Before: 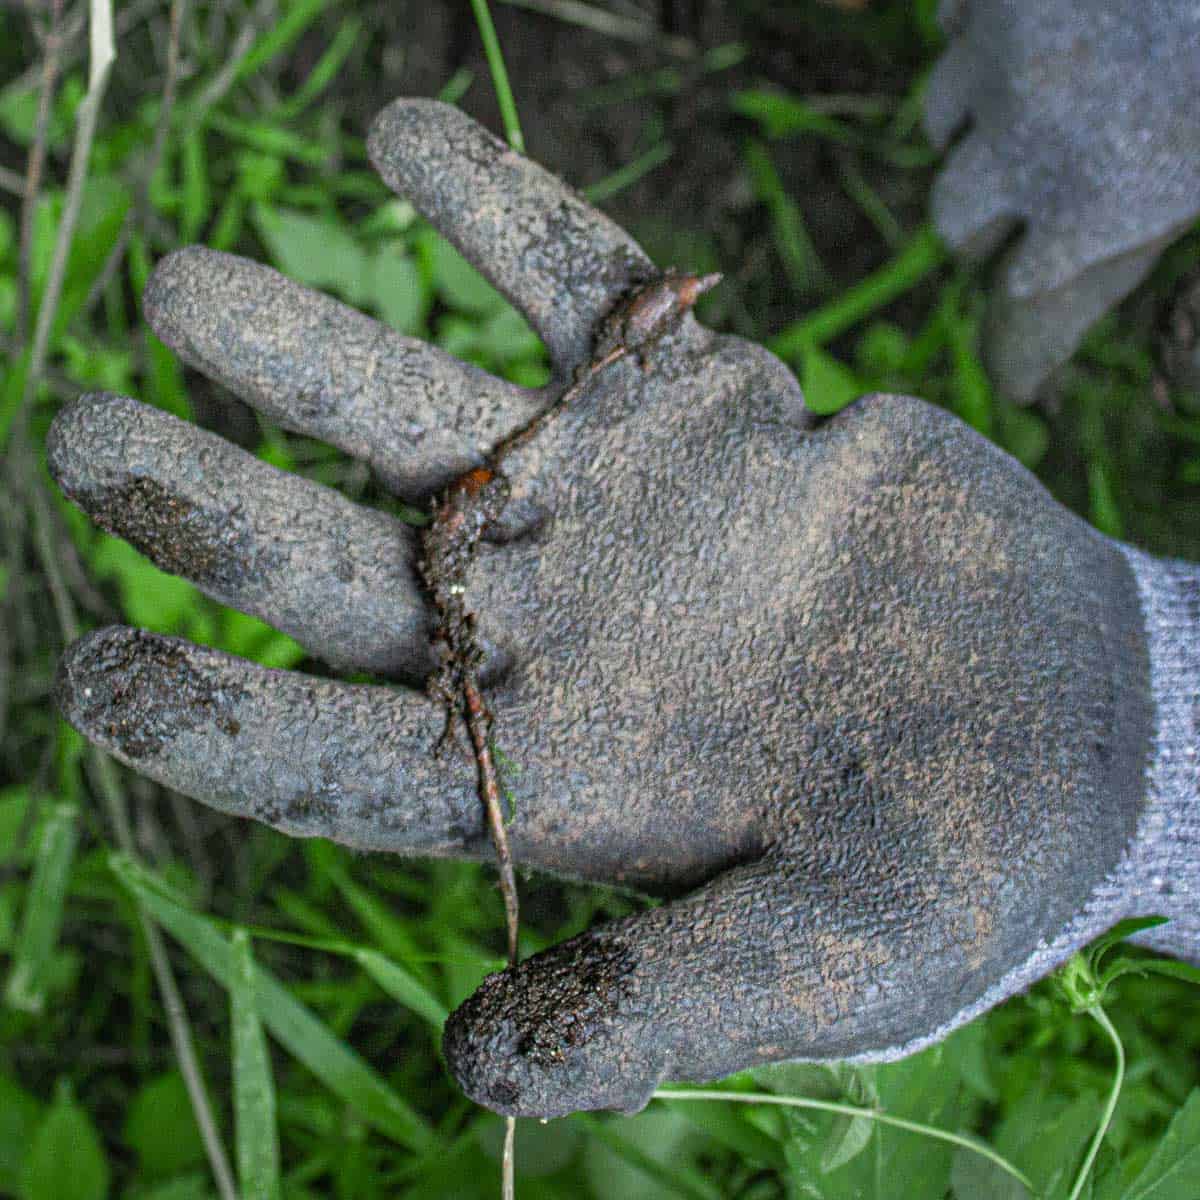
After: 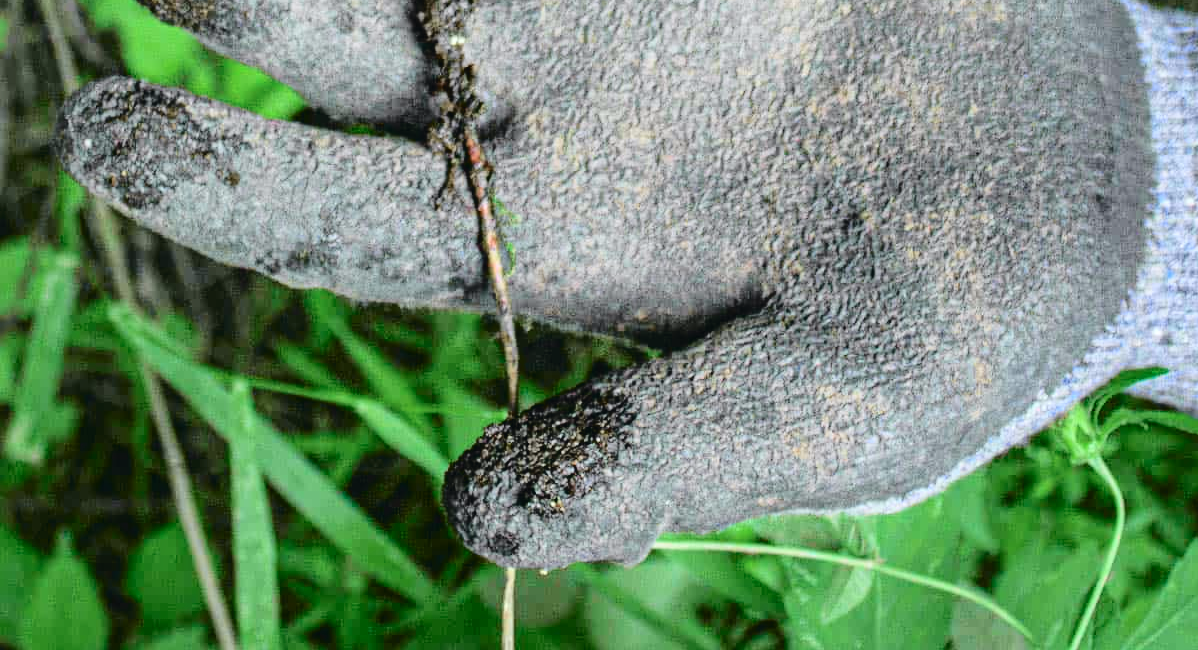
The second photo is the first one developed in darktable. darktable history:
crop and rotate: top 45.755%, right 0.112%
tone equalizer: -8 EV -0.4 EV, -7 EV -0.378 EV, -6 EV -0.359 EV, -5 EV -0.259 EV, -3 EV 0.253 EV, -2 EV 0.342 EV, -1 EV 0.413 EV, +0 EV 0.429 EV, luminance estimator HSV value / RGB max
tone curve: curves: ch0 [(0, 0.026) (0.104, 0.1) (0.233, 0.262) (0.398, 0.507) (0.498, 0.621) (0.65, 0.757) (0.835, 0.883) (1, 0.961)]; ch1 [(0, 0) (0.346, 0.307) (0.408, 0.369) (0.453, 0.457) (0.482, 0.476) (0.502, 0.498) (0.521, 0.507) (0.553, 0.554) (0.638, 0.646) (0.693, 0.727) (1, 1)]; ch2 [(0, 0) (0.366, 0.337) (0.434, 0.46) (0.485, 0.494) (0.5, 0.494) (0.511, 0.508) (0.537, 0.55) (0.579, 0.599) (0.663, 0.67) (1, 1)], color space Lab, independent channels, preserve colors none
